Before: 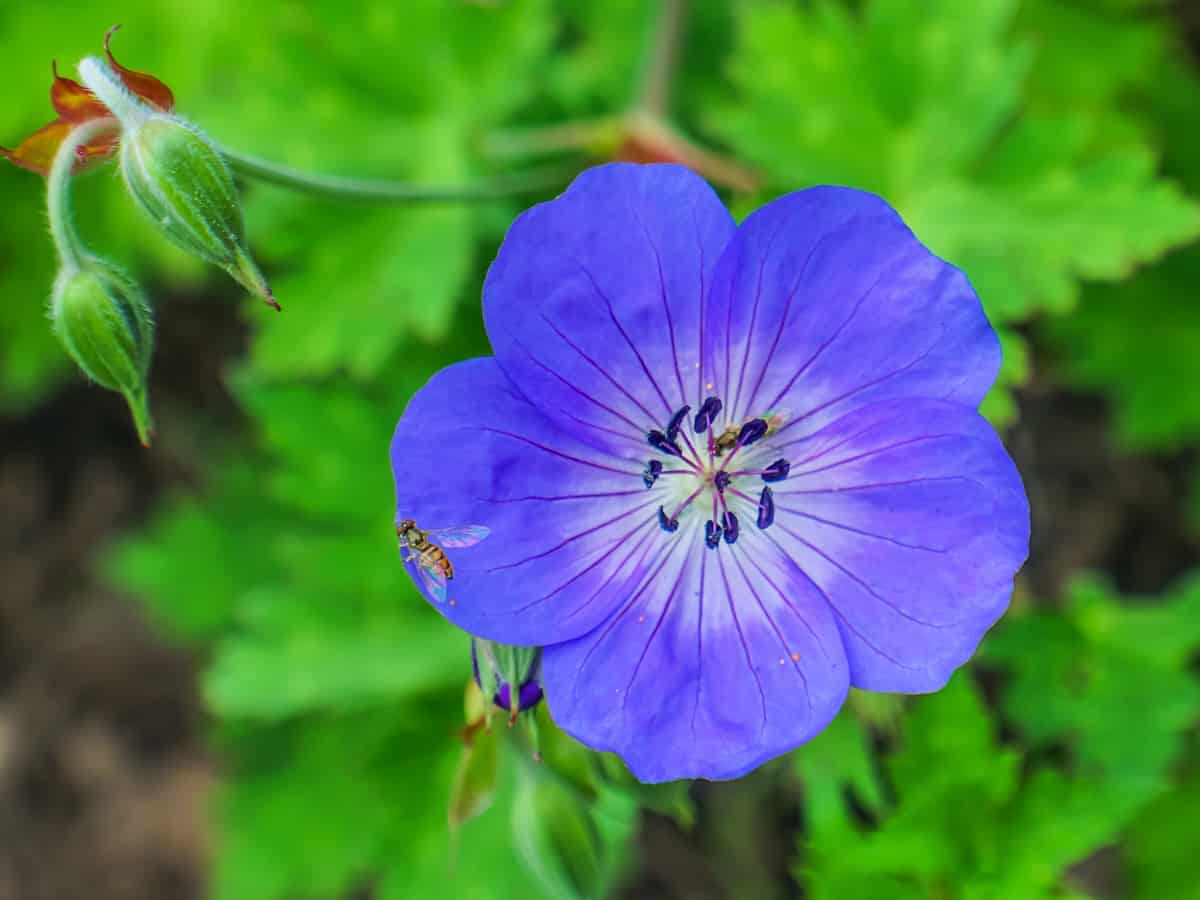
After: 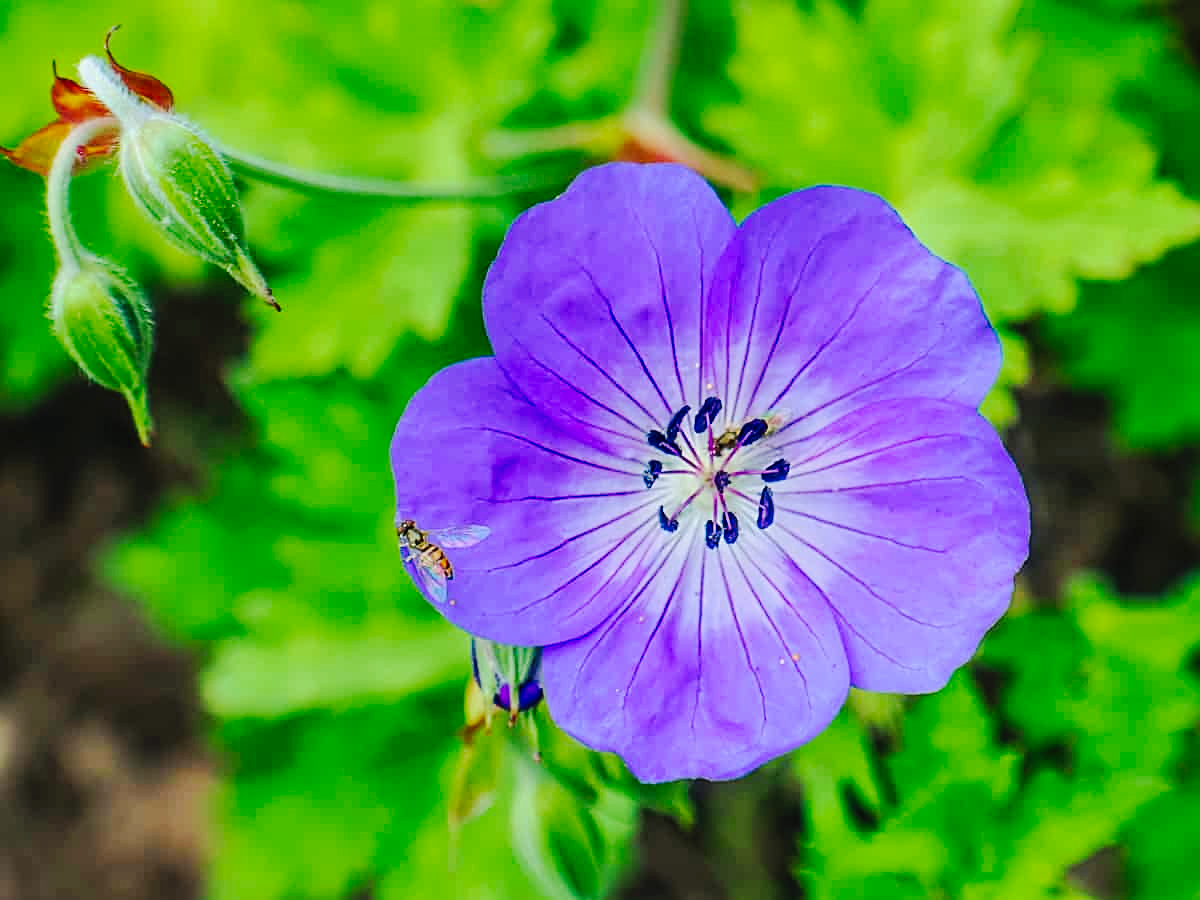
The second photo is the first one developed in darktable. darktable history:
sharpen: on, module defaults
tone curve: curves: ch0 [(0, 0) (0.003, 0.002) (0.011, 0.009) (0.025, 0.018) (0.044, 0.03) (0.069, 0.043) (0.1, 0.057) (0.136, 0.079) (0.177, 0.125) (0.224, 0.178) (0.277, 0.255) (0.335, 0.341) (0.399, 0.443) (0.468, 0.553) (0.543, 0.644) (0.623, 0.718) (0.709, 0.779) (0.801, 0.849) (0.898, 0.929) (1, 1)], preserve colors none
